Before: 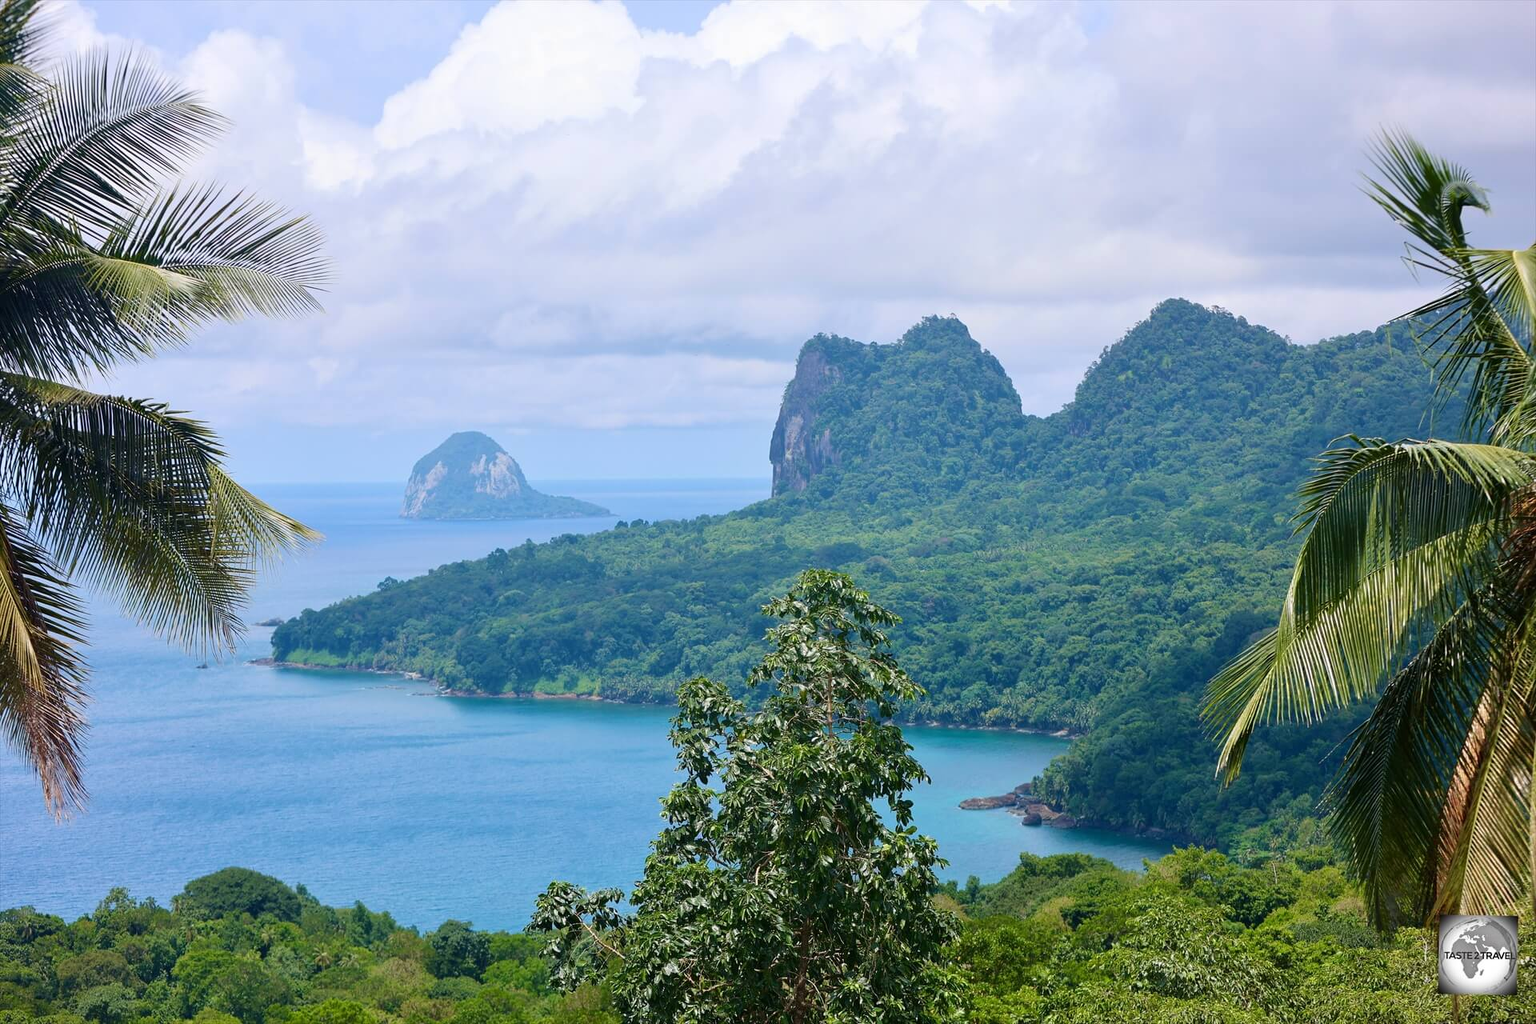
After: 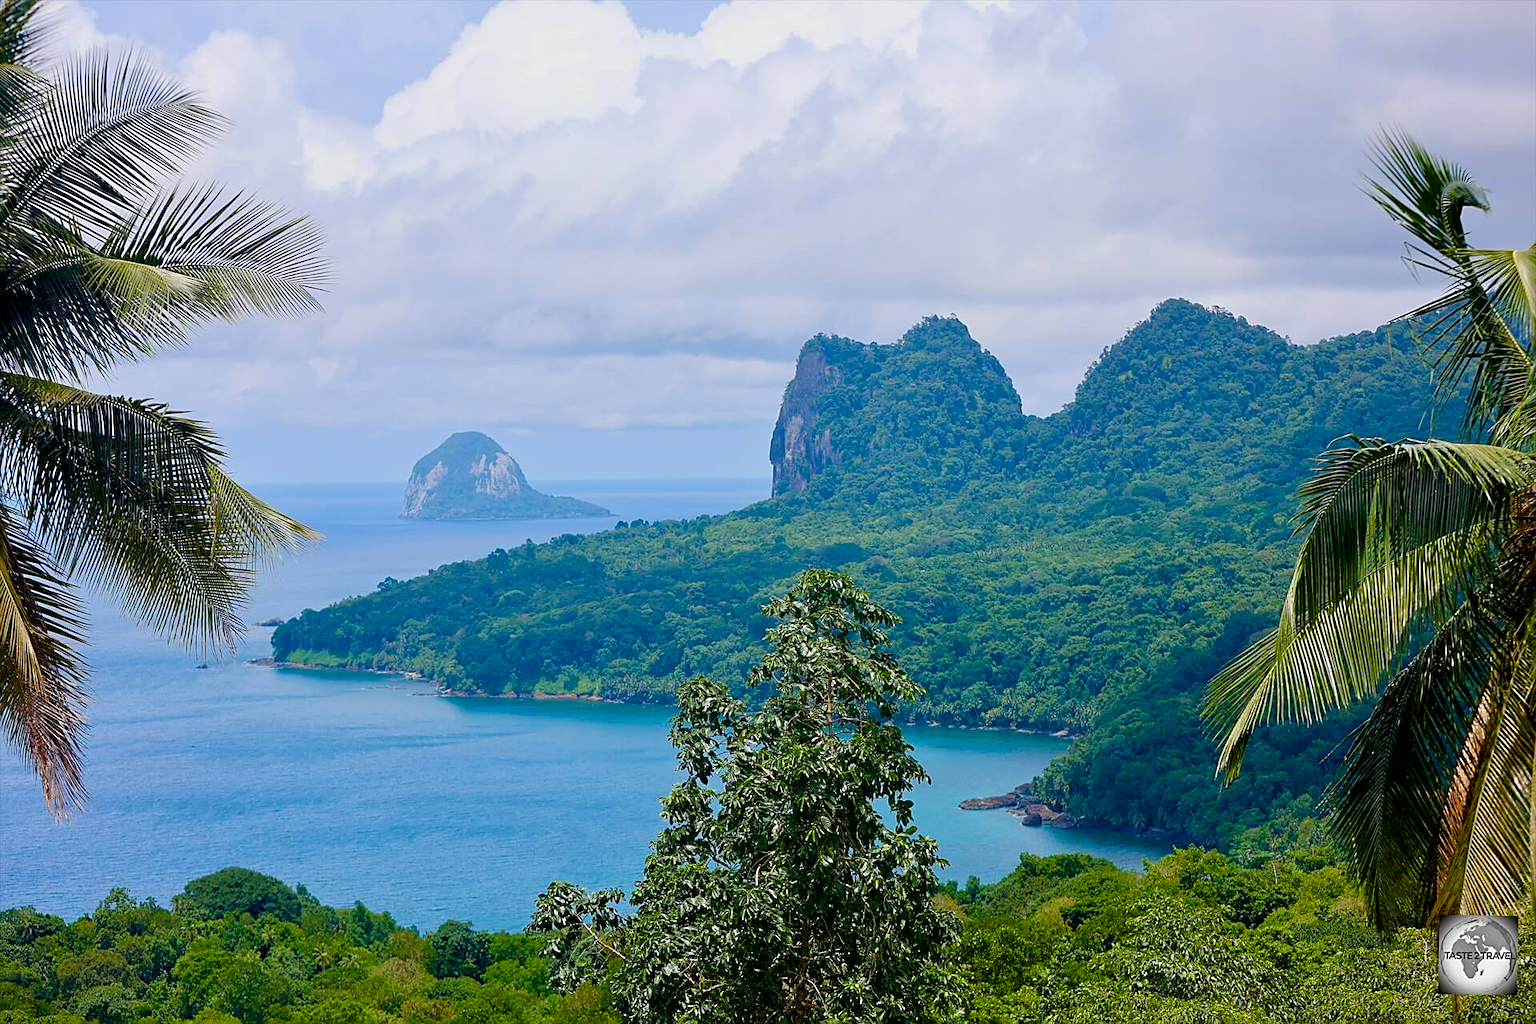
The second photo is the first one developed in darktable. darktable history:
exposure: black level correction 0.006, exposure -0.226 EV, compensate highlight preservation false
sharpen: on, module defaults
color balance rgb: perceptual saturation grading › global saturation 20%, perceptual saturation grading › highlights -25%, perceptual saturation grading › shadows 50%
